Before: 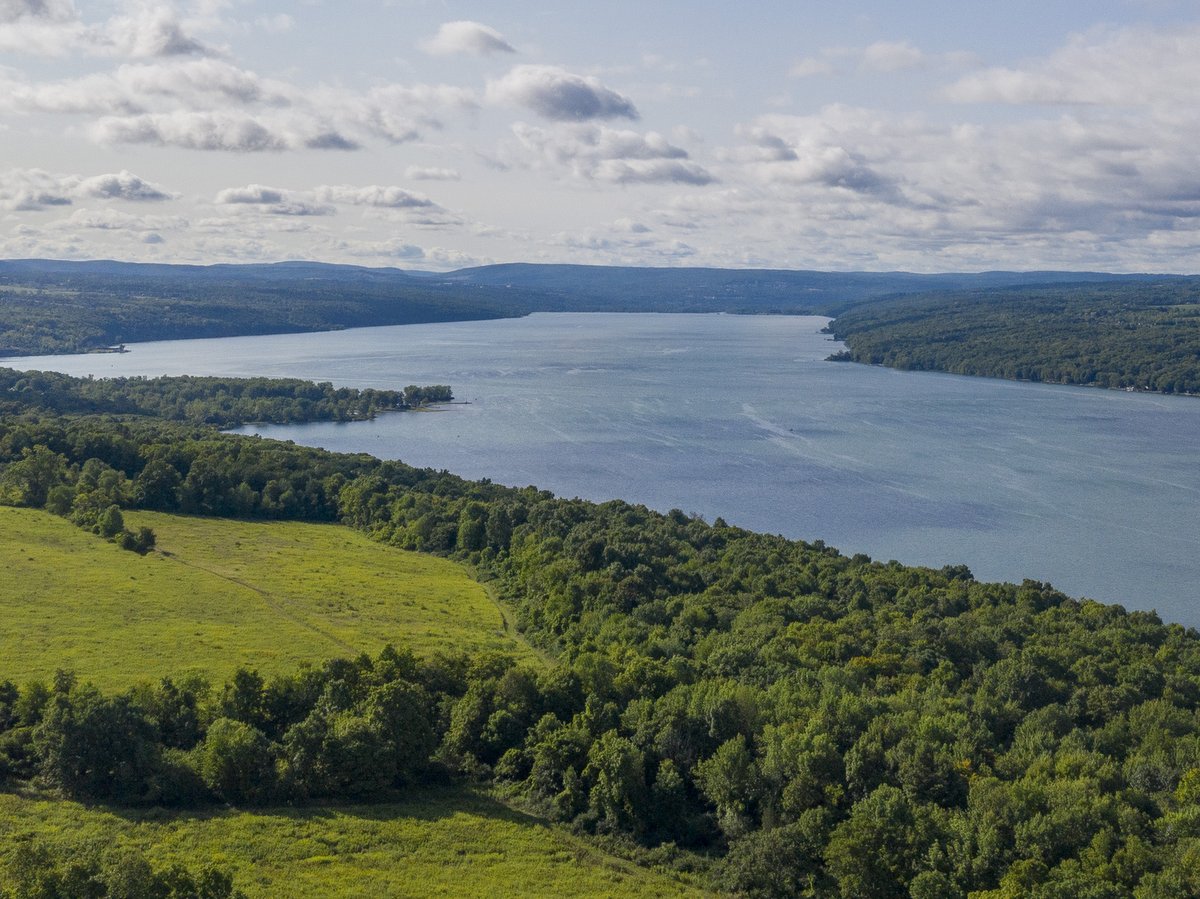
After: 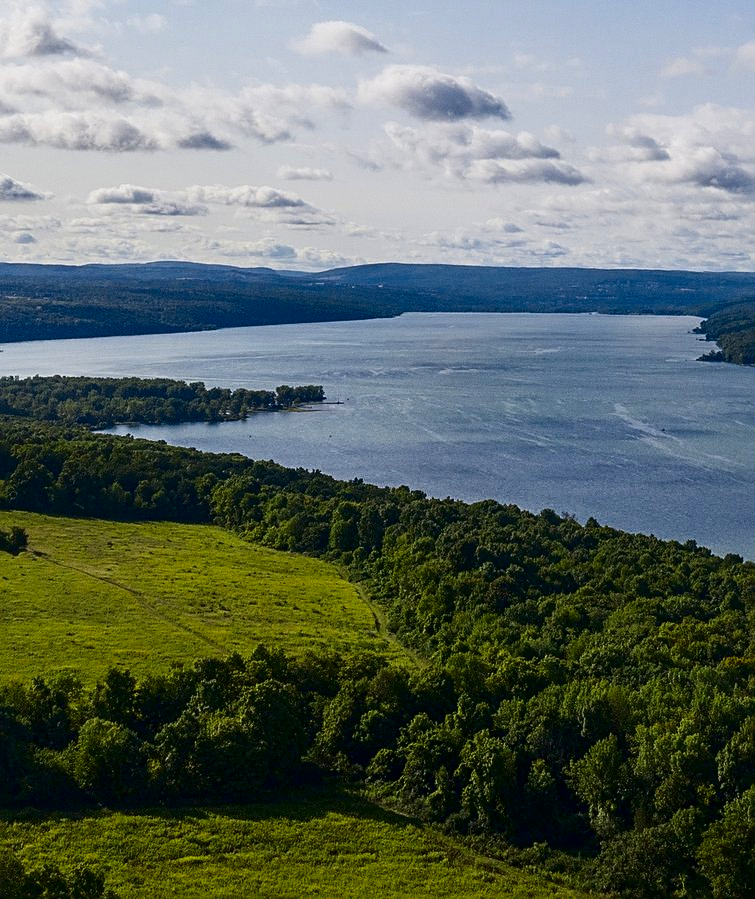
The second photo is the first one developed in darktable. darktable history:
contrast brightness saturation: contrast 0.221, brightness -0.183, saturation 0.232
sharpen: on, module defaults
crop: left 10.701%, right 26.328%
